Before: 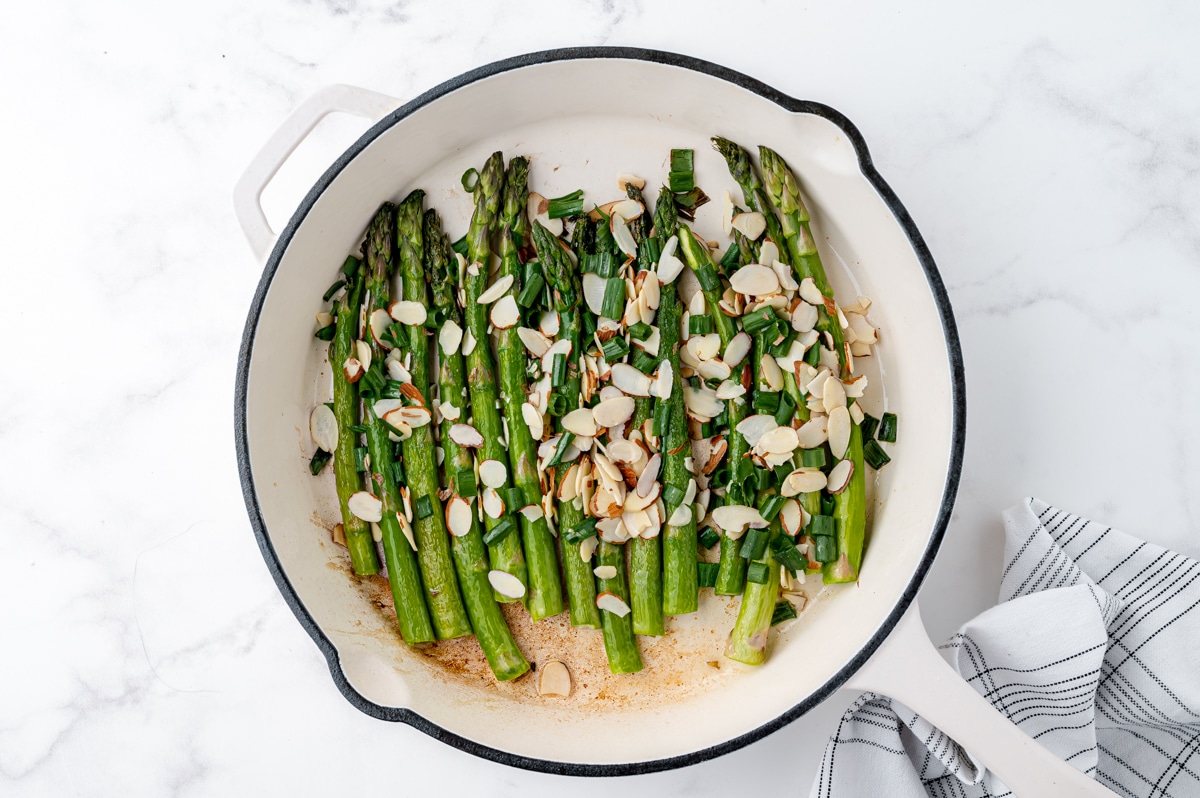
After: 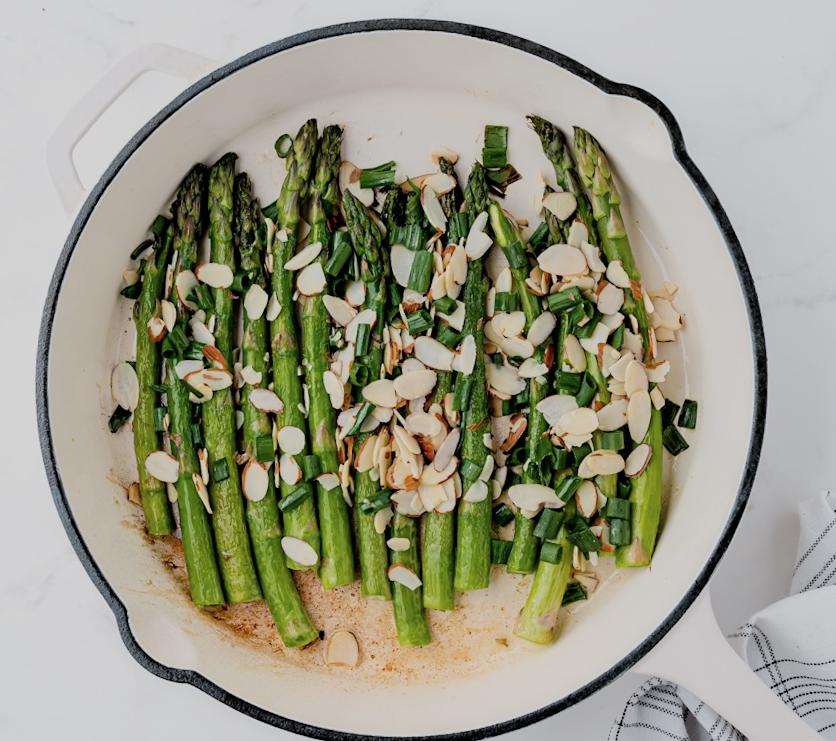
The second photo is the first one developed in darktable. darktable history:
filmic rgb: black relative exposure -7.65 EV, white relative exposure 4.56 EV, threshold 3.01 EV, hardness 3.61, color science v6 (2022), enable highlight reconstruction true
crop and rotate: angle -2.9°, left 13.999%, top 0.041%, right 11.048%, bottom 0.018%
contrast brightness saturation: saturation -0.104
sharpen: radius 5.333, amount 0.309, threshold 26.903
